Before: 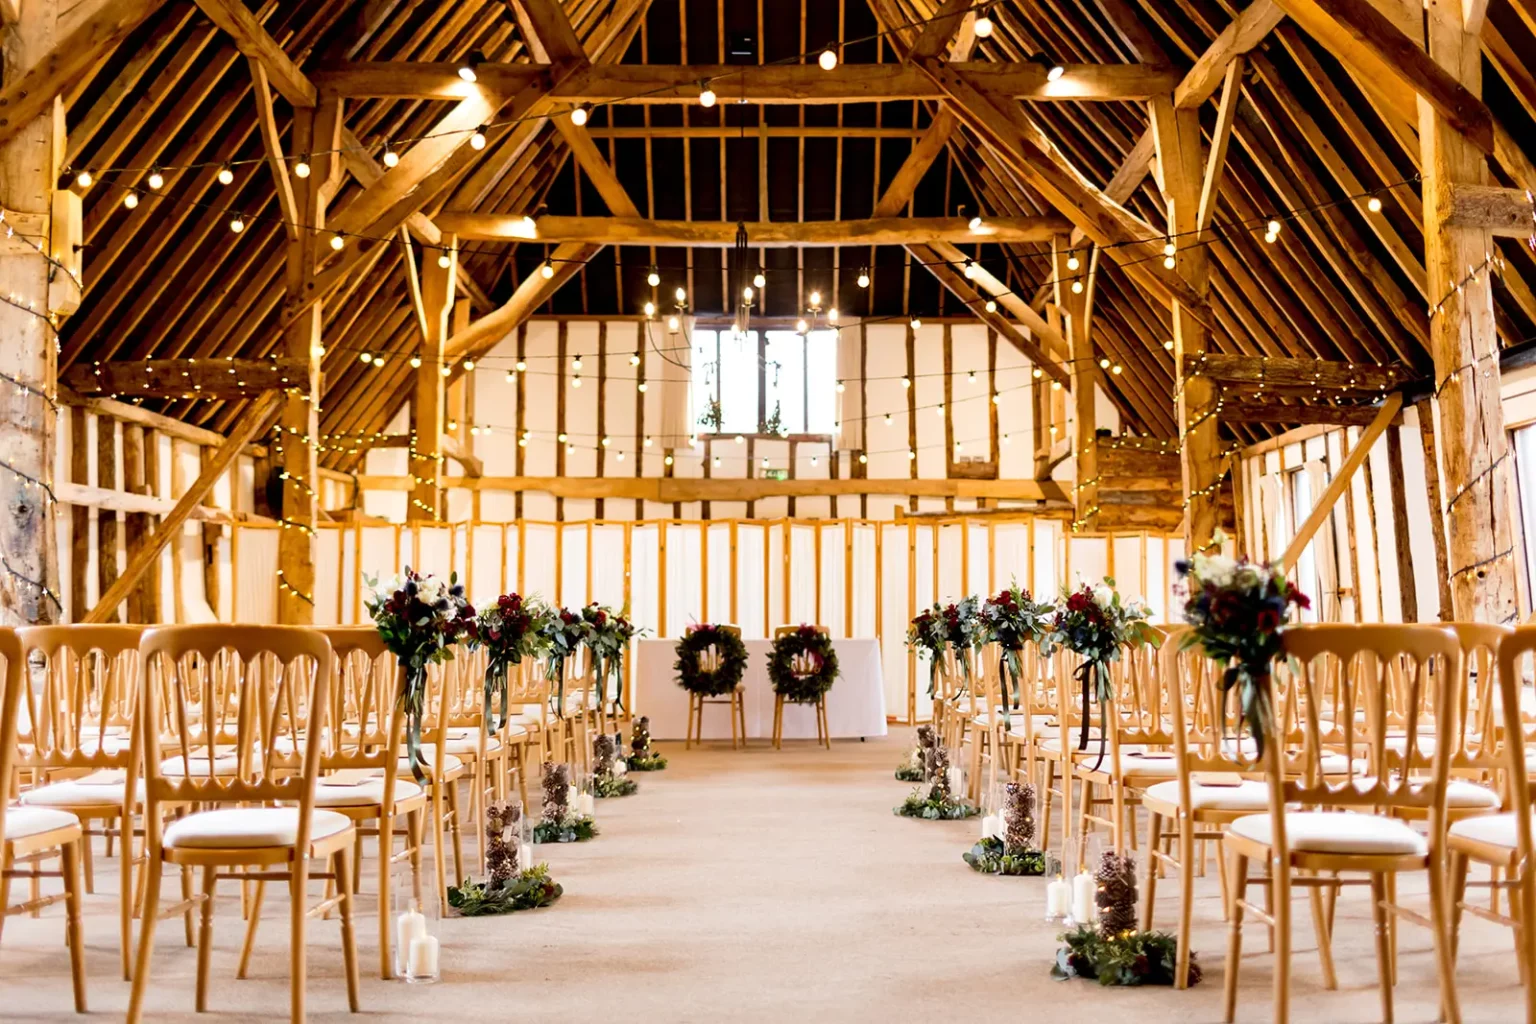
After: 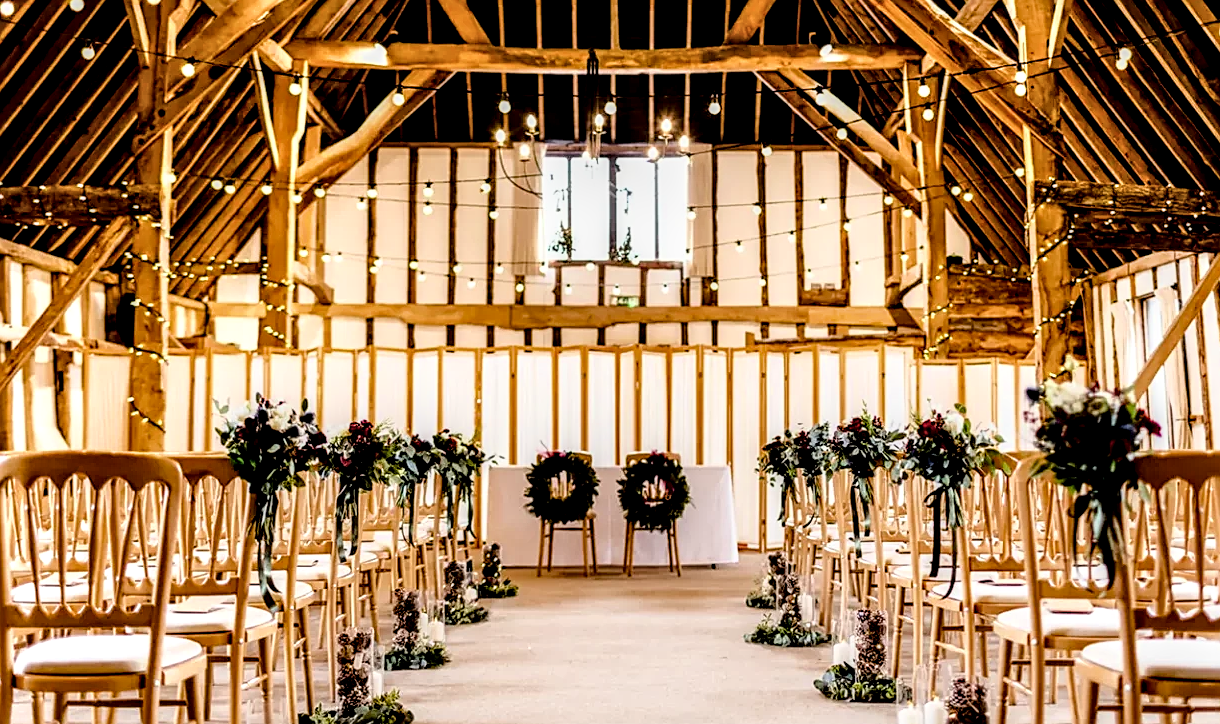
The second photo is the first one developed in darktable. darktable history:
local contrast: highlights 19%, detail 186%
filmic rgb: black relative exposure -7.65 EV, white relative exposure 4.56 EV, hardness 3.61, color science v6 (2022)
crop: left 9.712%, top 16.928%, right 10.845%, bottom 12.332%
exposure: exposure 0.367 EV, compensate highlight preservation false
tone equalizer: -8 EV -0.417 EV, -7 EV -0.389 EV, -6 EV -0.333 EV, -5 EV -0.222 EV, -3 EV 0.222 EV, -2 EV 0.333 EV, -1 EV 0.389 EV, +0 EV 0.417 EV, edges refinement/feathering 500, mask exposure compensation -1.57 EV, preserve details no
color balance rgb: perceptual saturation grading › global saturation 20%, perceptual saturation grading › highlights -25%, perceptual saturation grading › shadows 25%
sharpen: on, module defaults
tone curve: curves: ch0 [(0, 0) (0.224, 0.12) (0.375, 0.296) (0.528, 0.472) (0.681, 0.634) (0.8, 0.766) (0.873, 0.877) (1, 1)], preserve colors basic power
